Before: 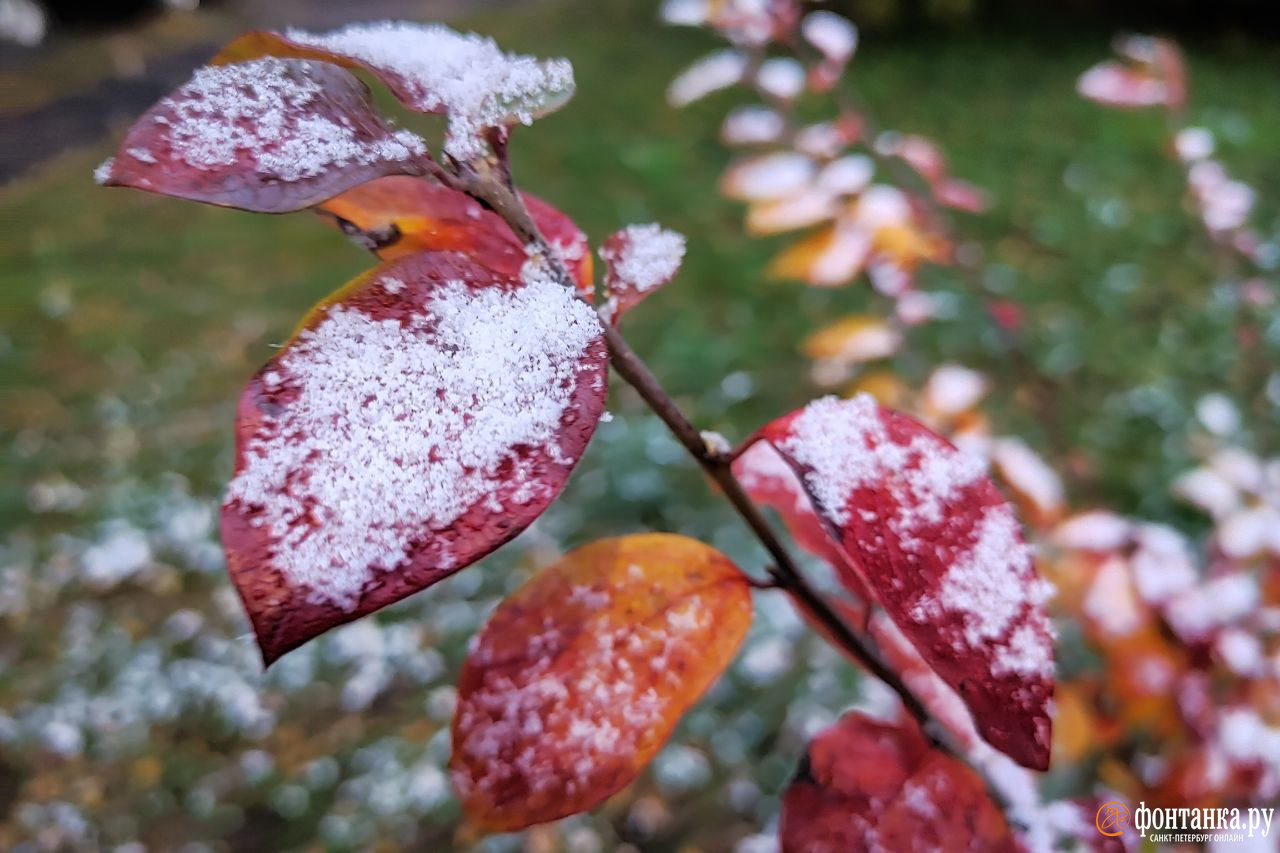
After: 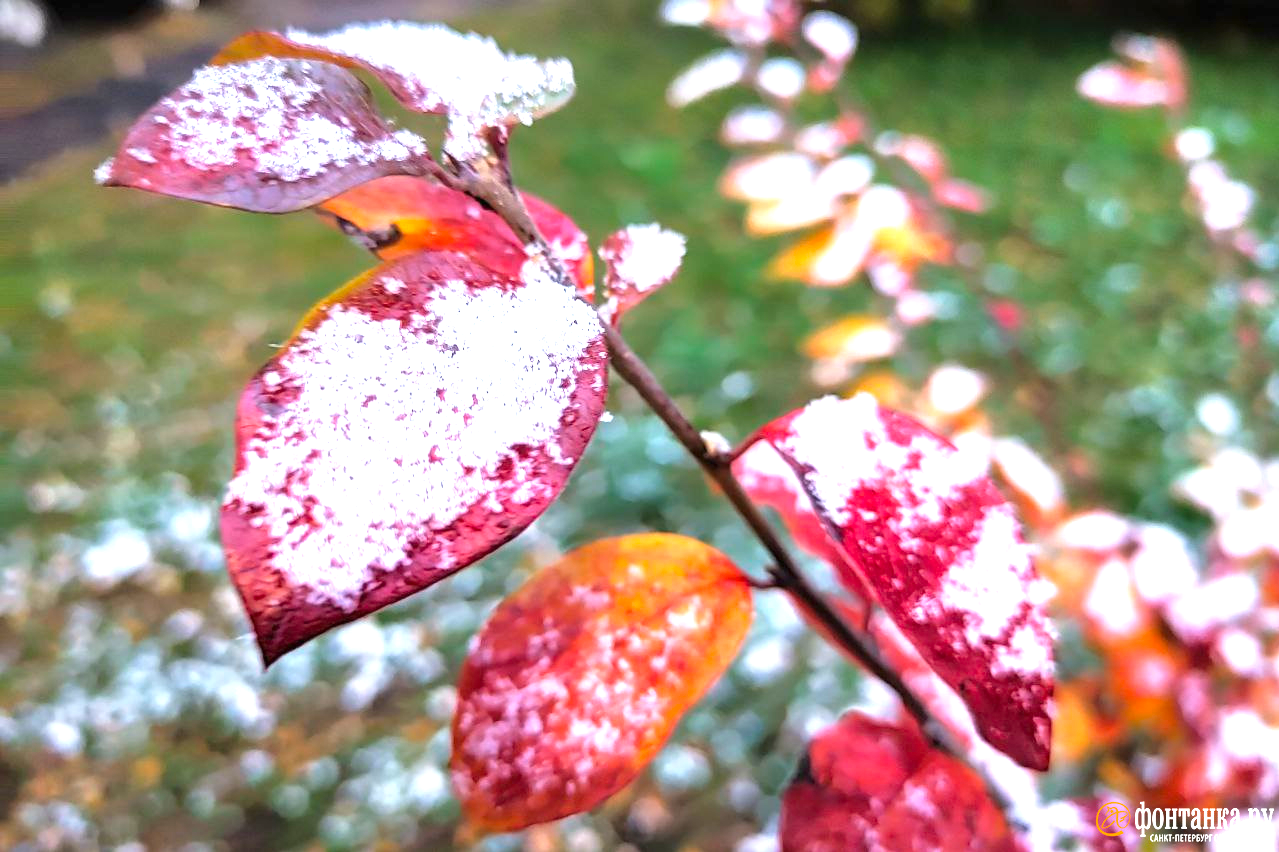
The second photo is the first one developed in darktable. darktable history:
crop and rotate: left 0.068%, bottom 0.014%
exposure: black level correction 0, exposure 1.2 EV, compensate highlight preservation false
